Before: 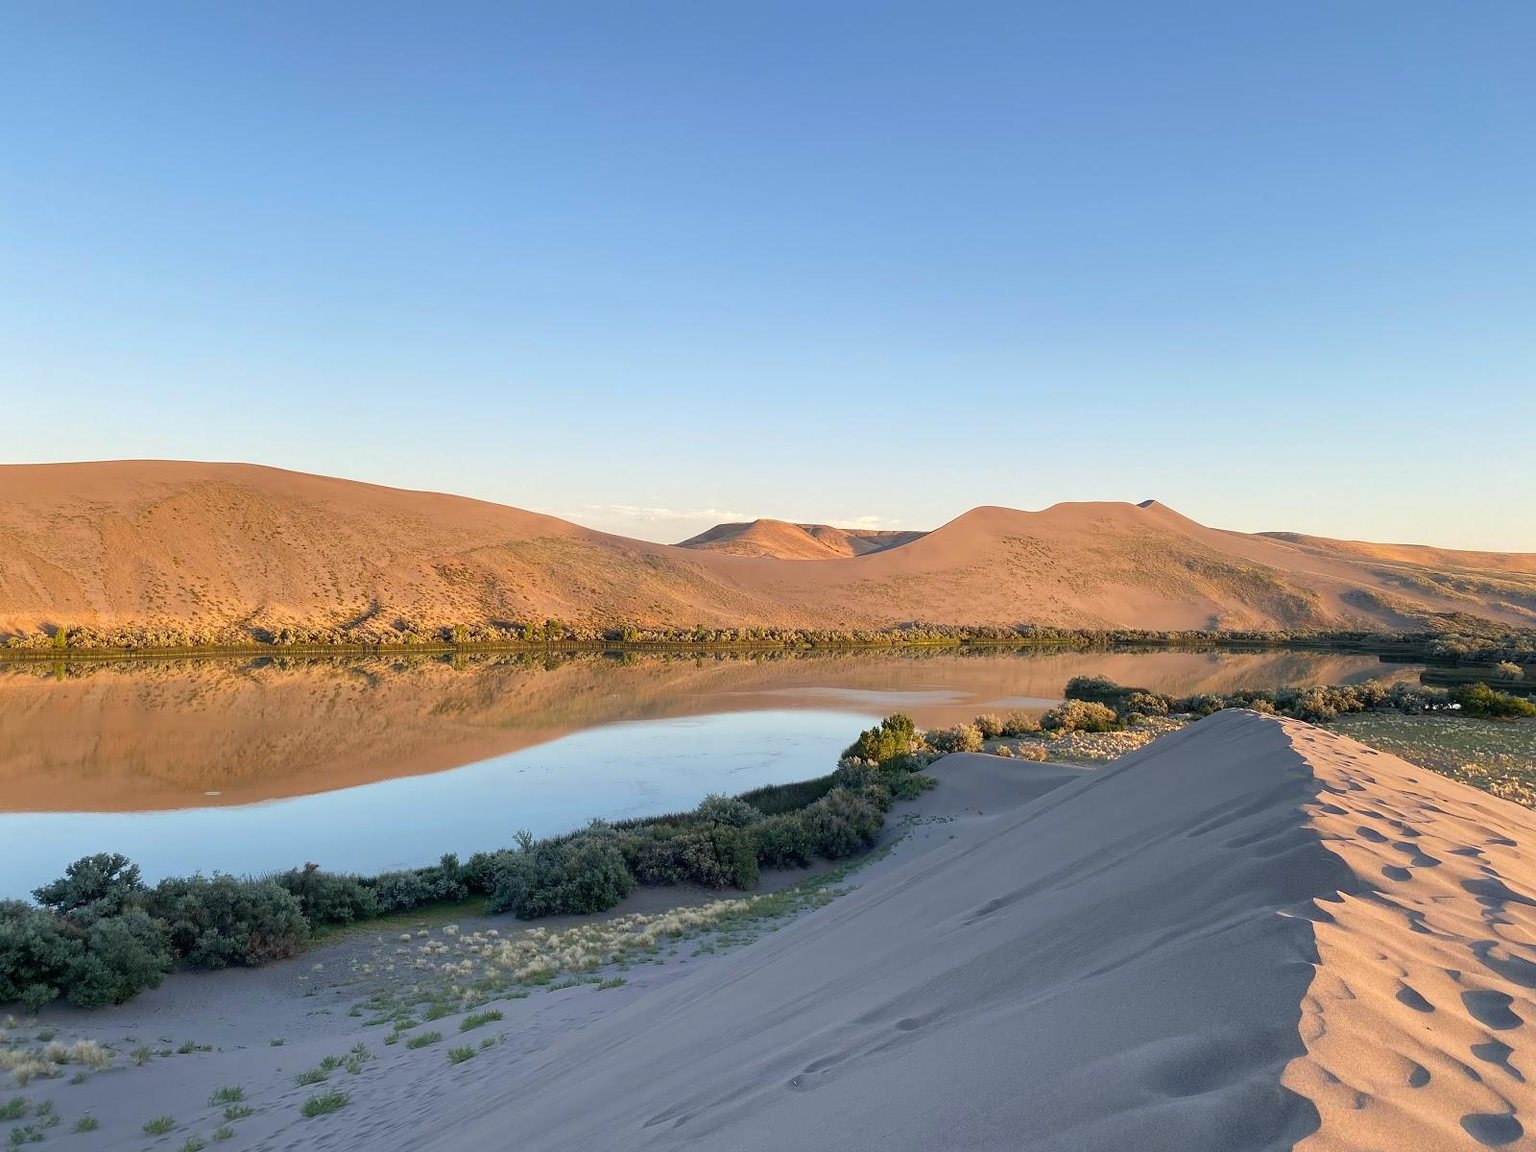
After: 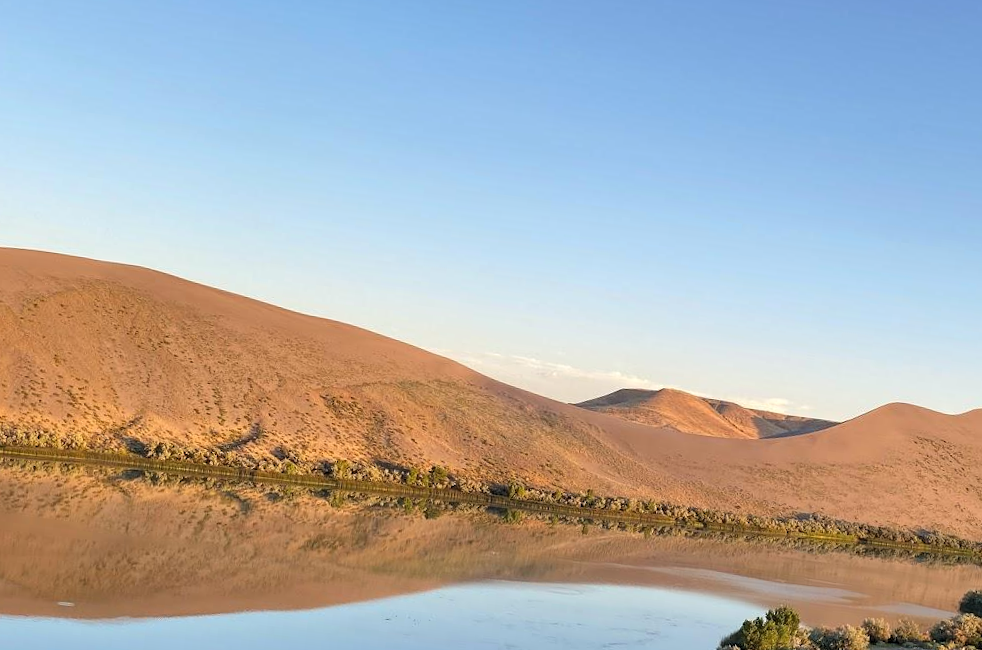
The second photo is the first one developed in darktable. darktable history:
crop and rotate: angle -6.84°, left 2.044%, top 7.02%, right 27.222%, bottom 30.508%
levels: levels [0.026, 0.507, 0.987]
